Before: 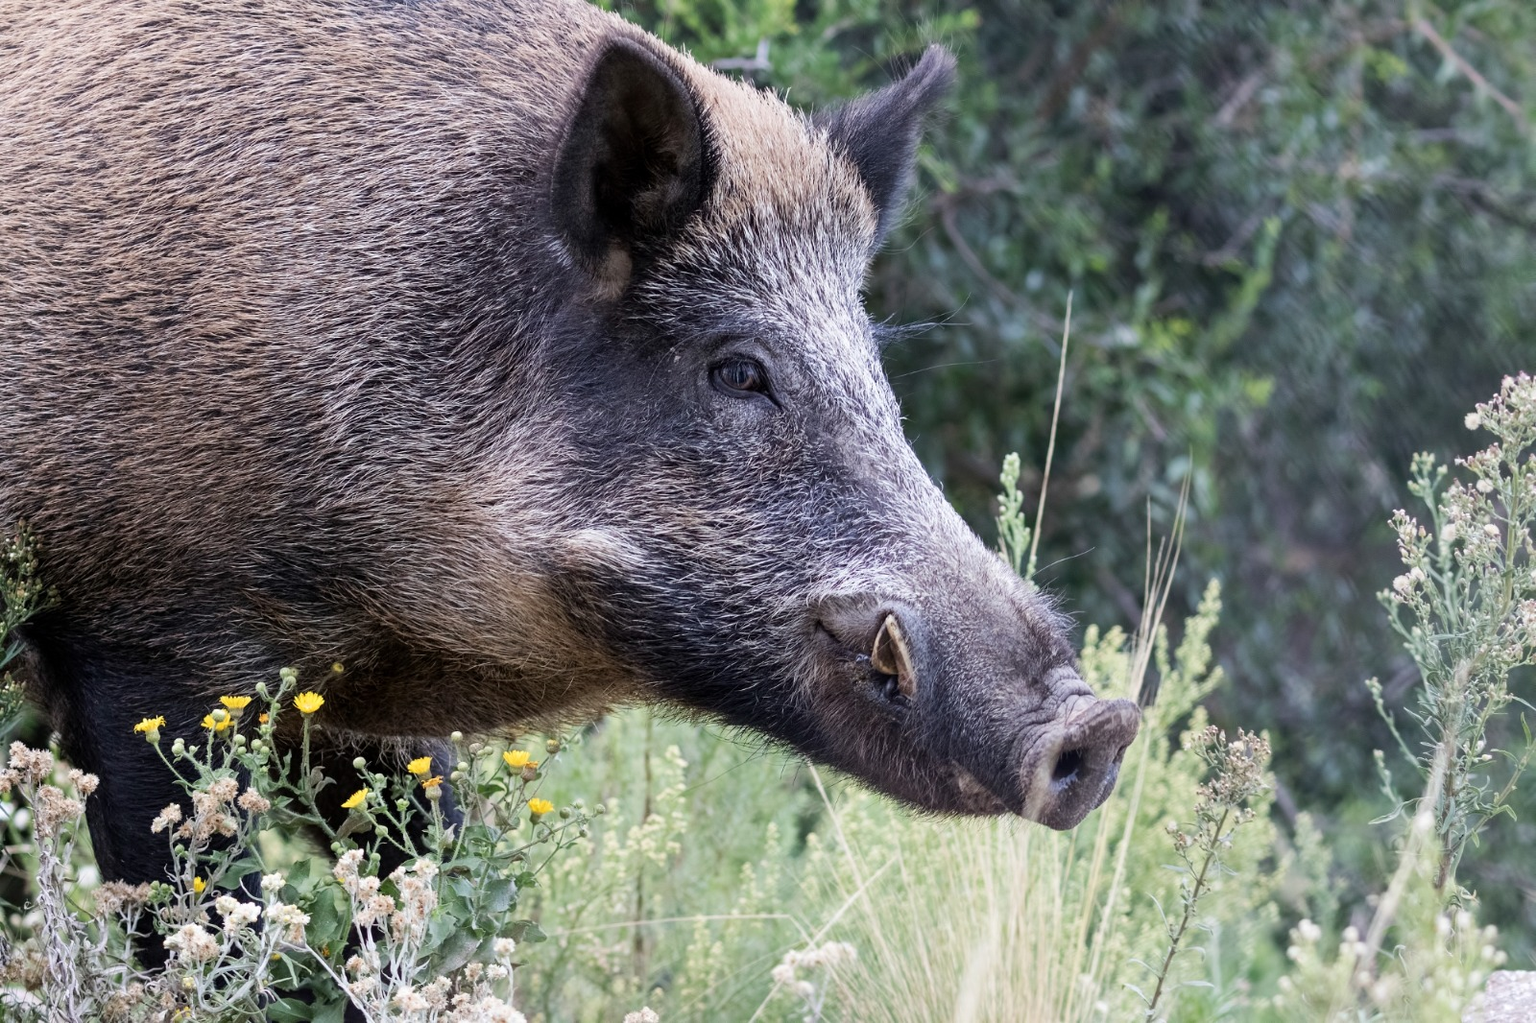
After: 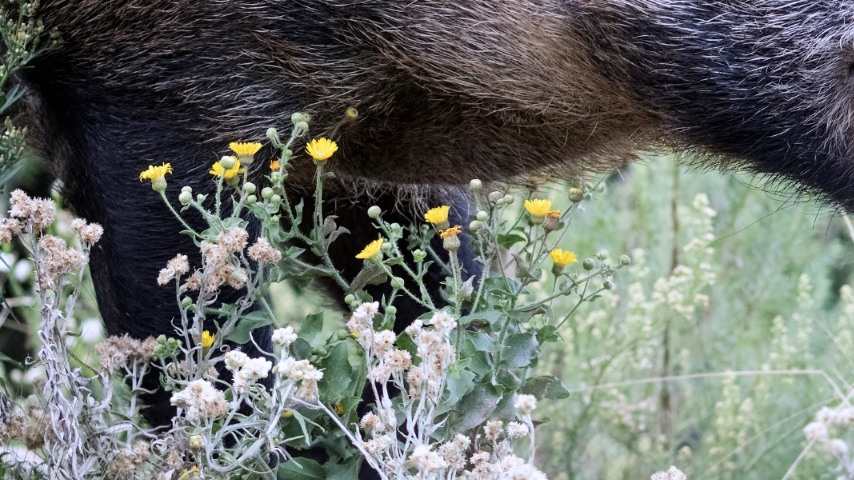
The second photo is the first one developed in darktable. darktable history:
color calibration: illuminant as shot in camera, x 0.358, y 0.373, temperature 4628.91 K
crop and rotate: top 54.778%, right 46.61%, bottom 0.159%
shadows and highlights: radius 125.46, shadows 30.51, highlights -30.51, low approximation 0.01, soften with gaussian
